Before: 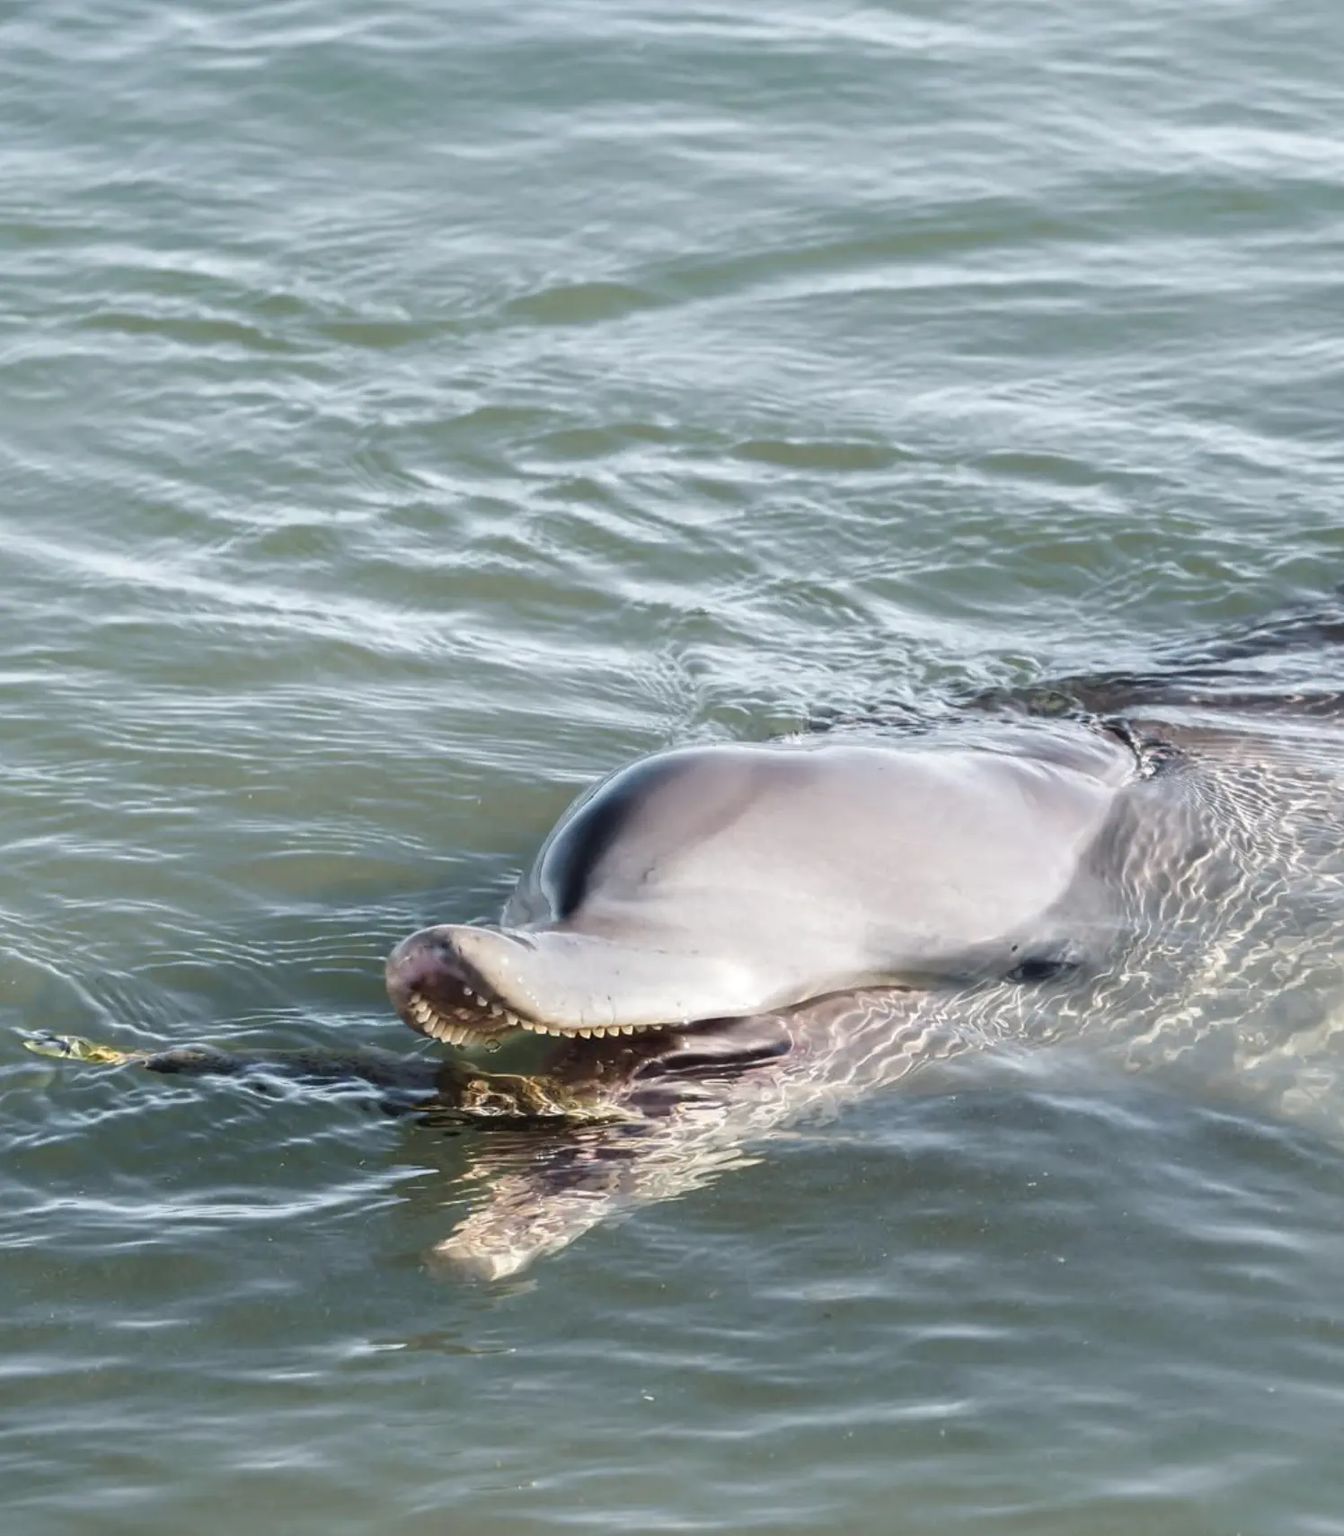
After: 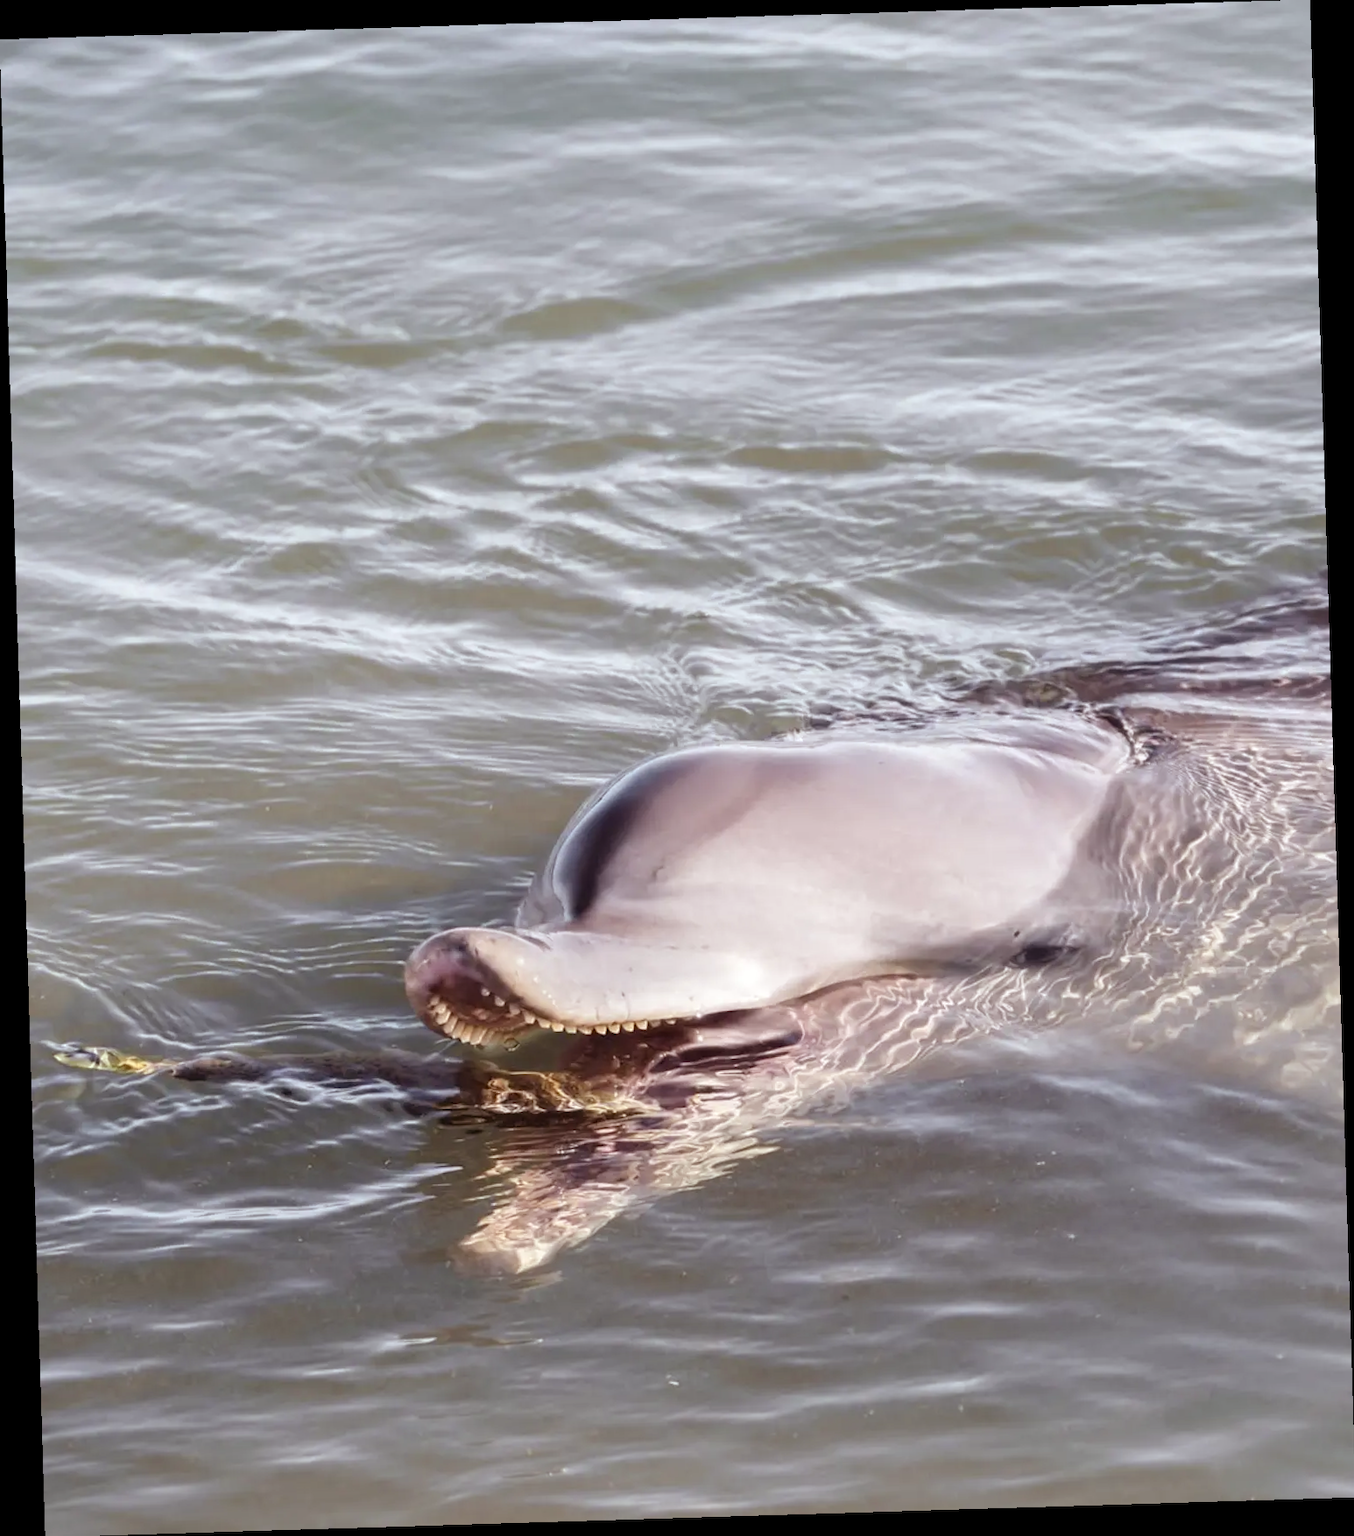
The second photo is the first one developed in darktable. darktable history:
rotate and perspective: rotation -1.75°, automatic cropping off
rgb levels: mode RGB, independent channels, levels [[0, 0.474, 1], [0, 0.5, 1], [0, 0.5, 1]]
